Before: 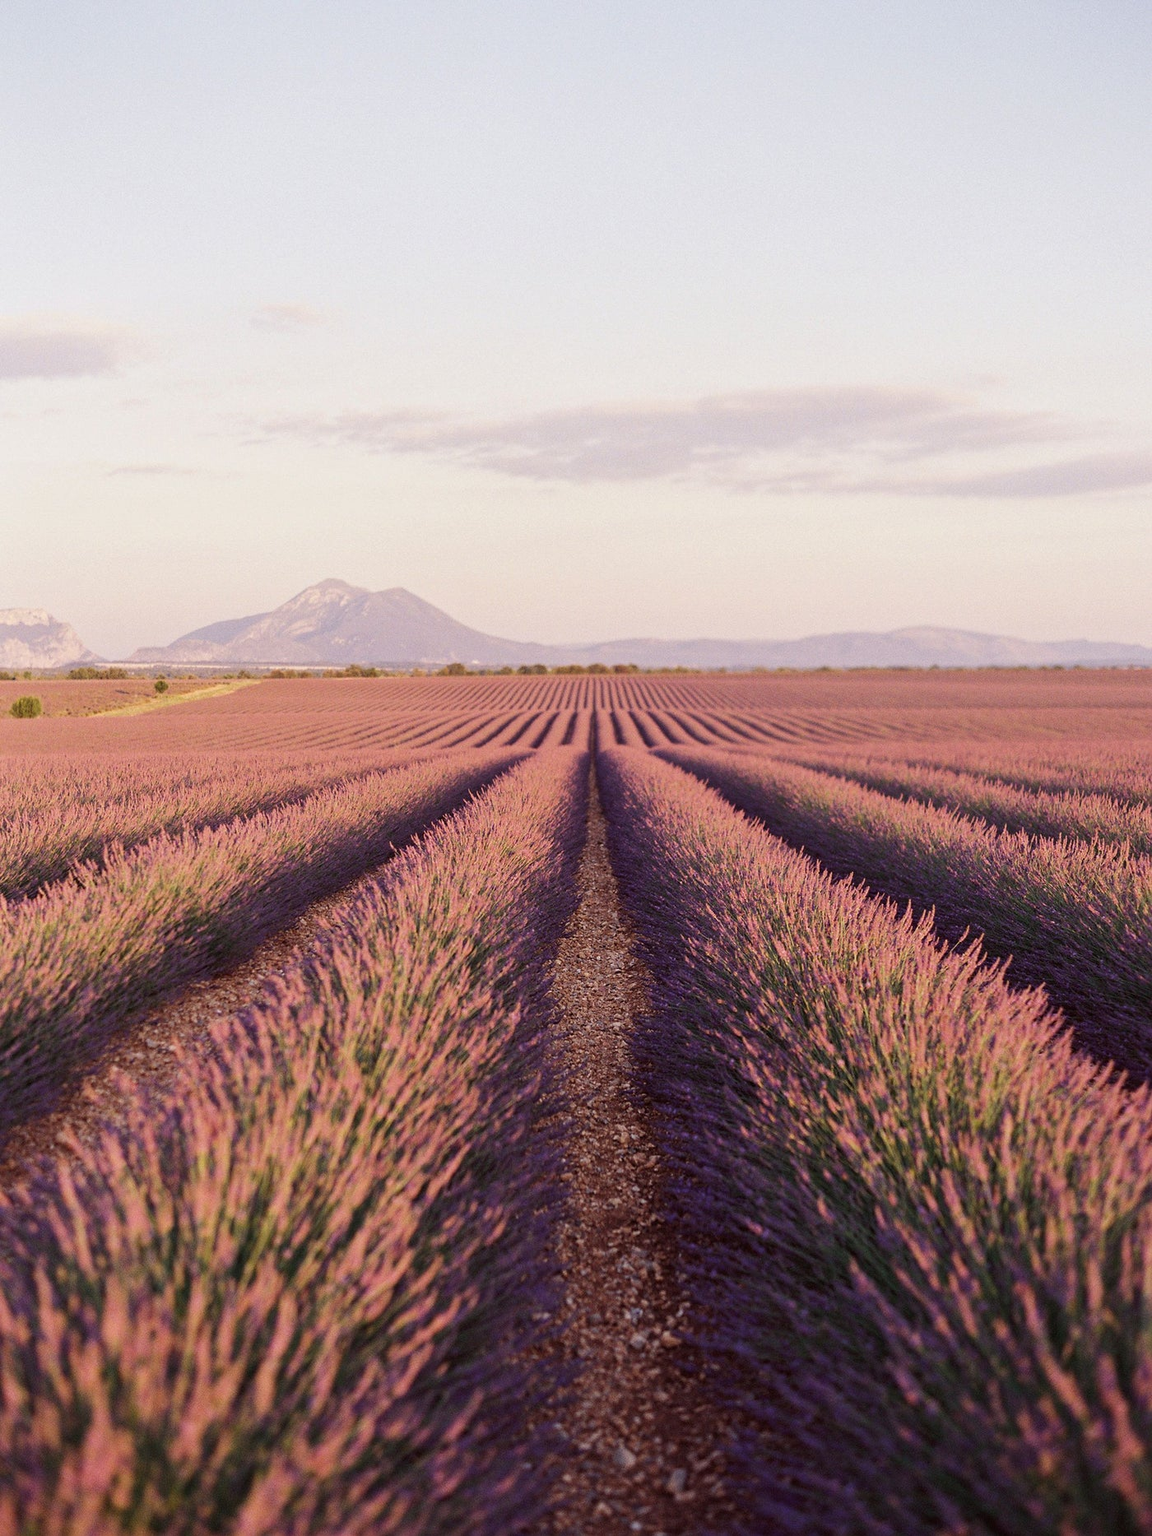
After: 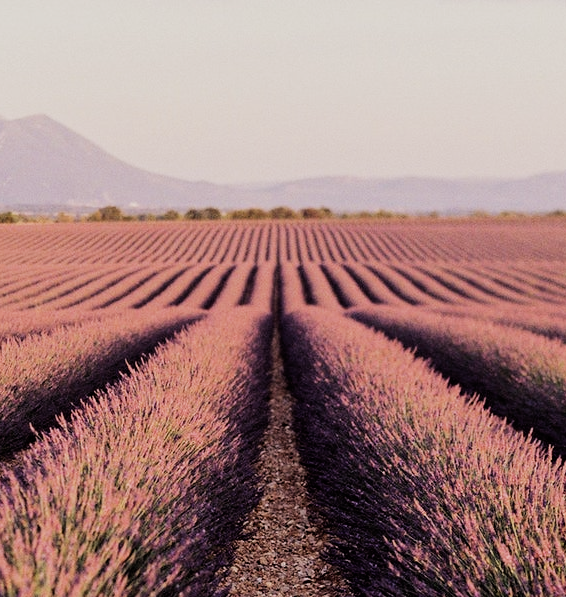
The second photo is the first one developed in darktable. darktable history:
filmic rgb: black relative exposure -5 EV, hardness 2.88, contrast 1.3, highlights saturation mix -30%
crop: left 31.751%, top 32.172%, right 27.8%, bottom 35.83%
tone equalizer: on, module defaults
